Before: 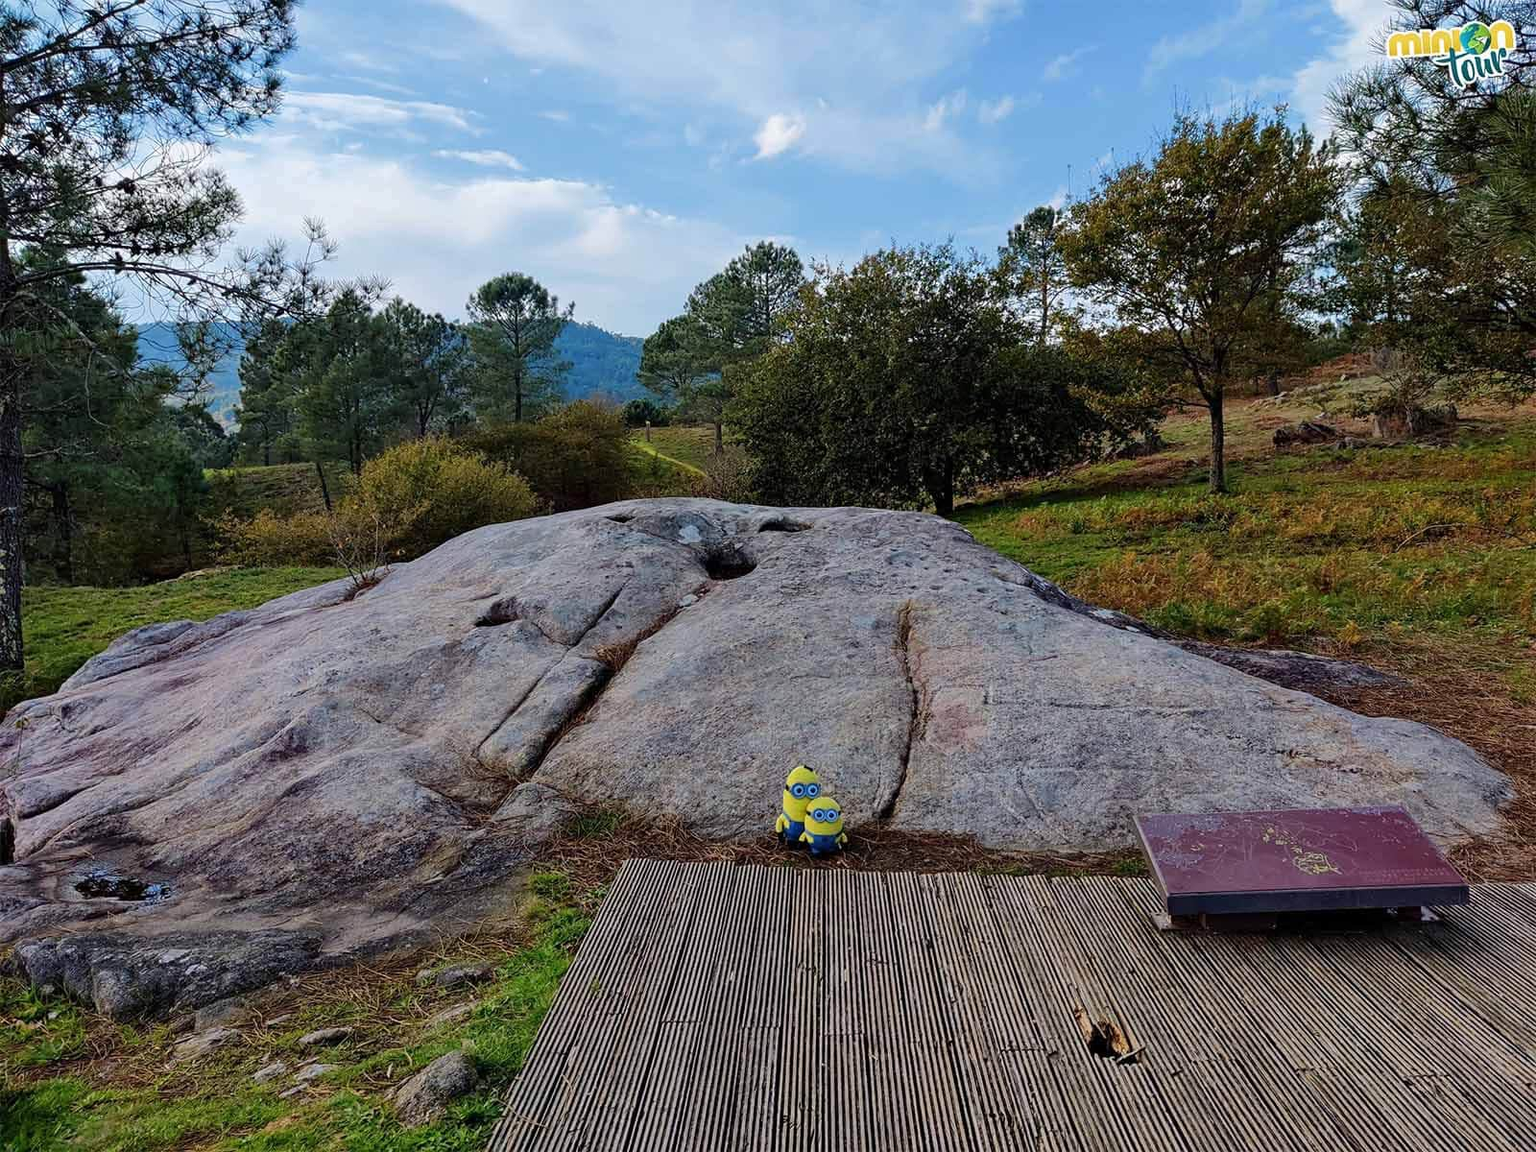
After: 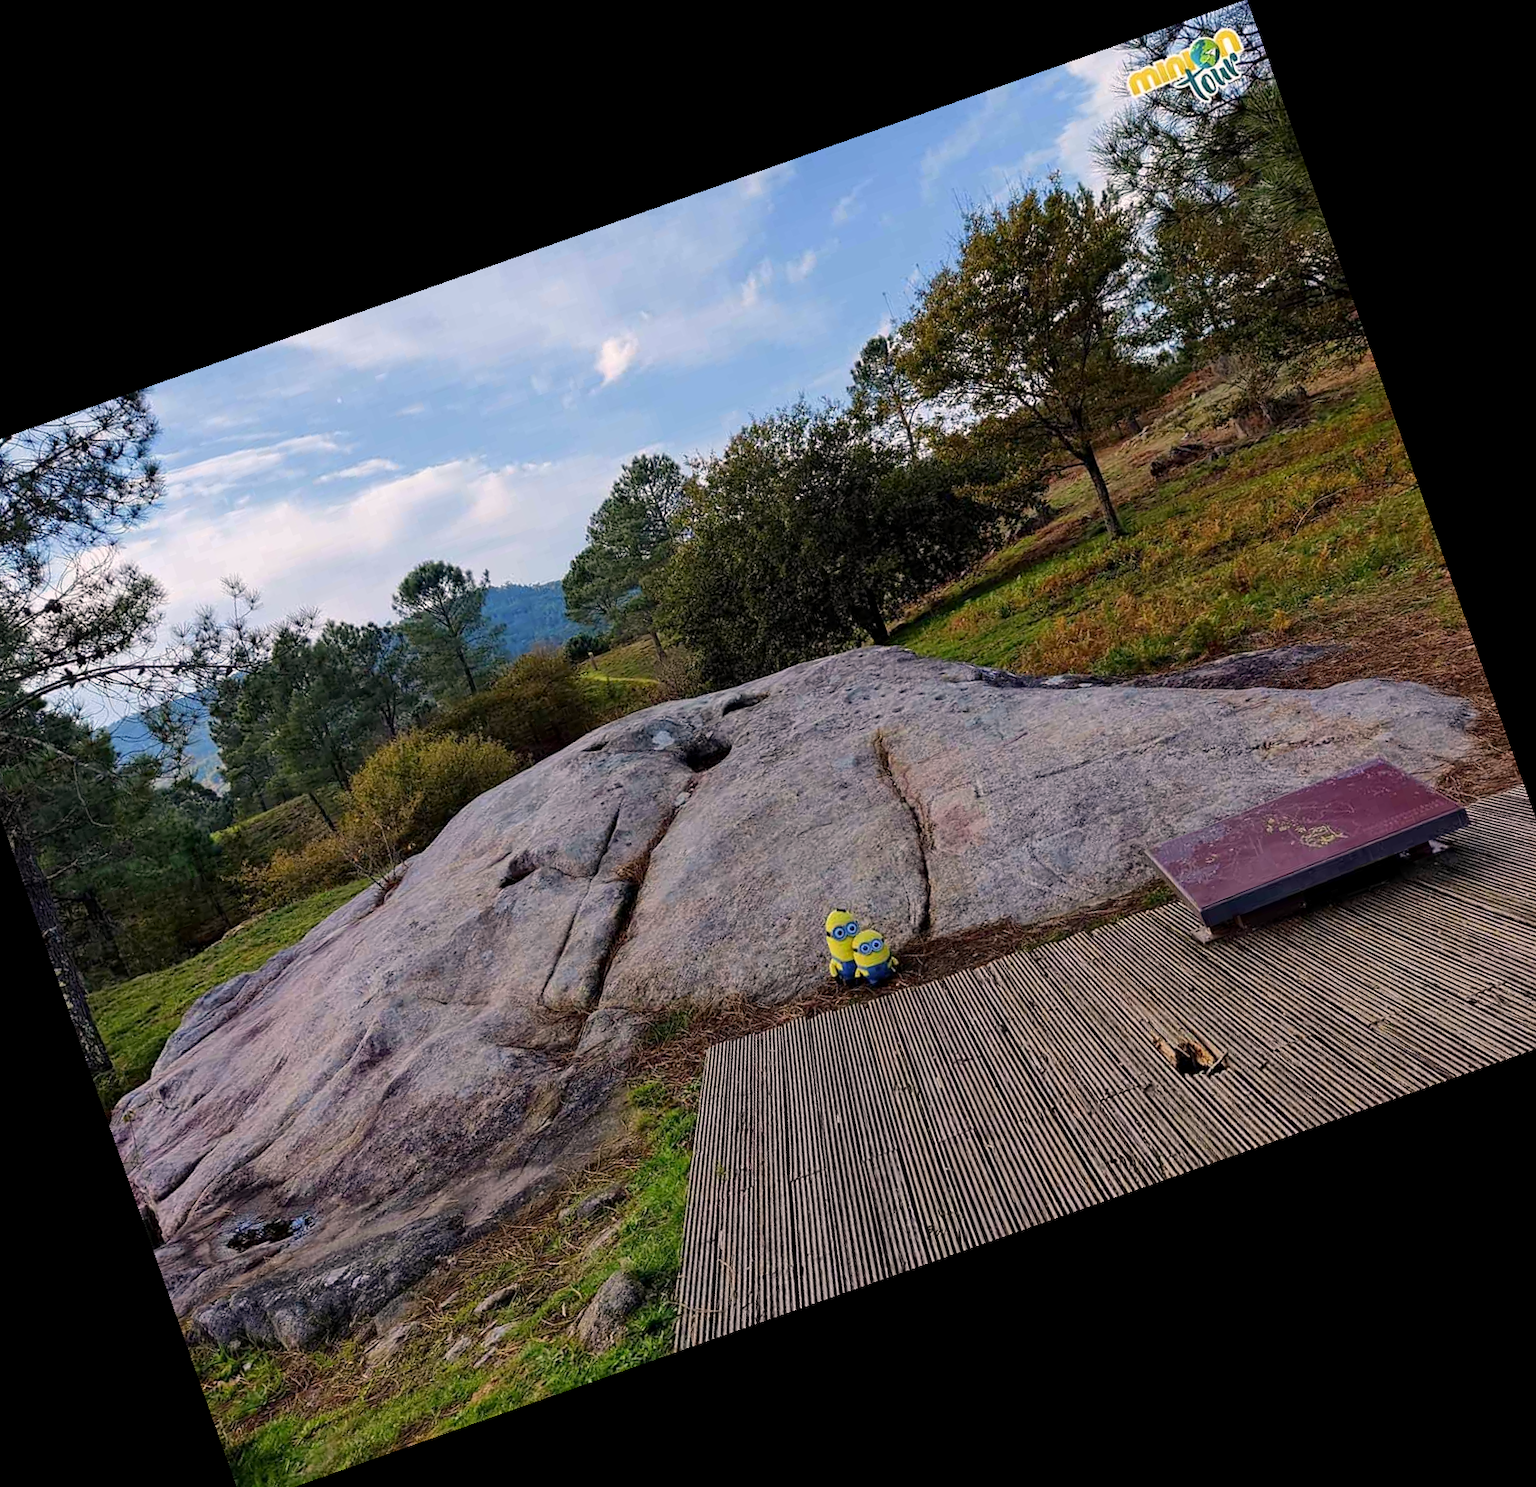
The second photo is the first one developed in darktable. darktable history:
exposure: black level correction 0.001, exposure 0.014 EV, compensate highlight preservation false
color correction: highlights a* 5.81, highlights b* 4.84
crop and rotate: angle 19.43°, left 6.812%, right 4.125%, bottom 1.087%
